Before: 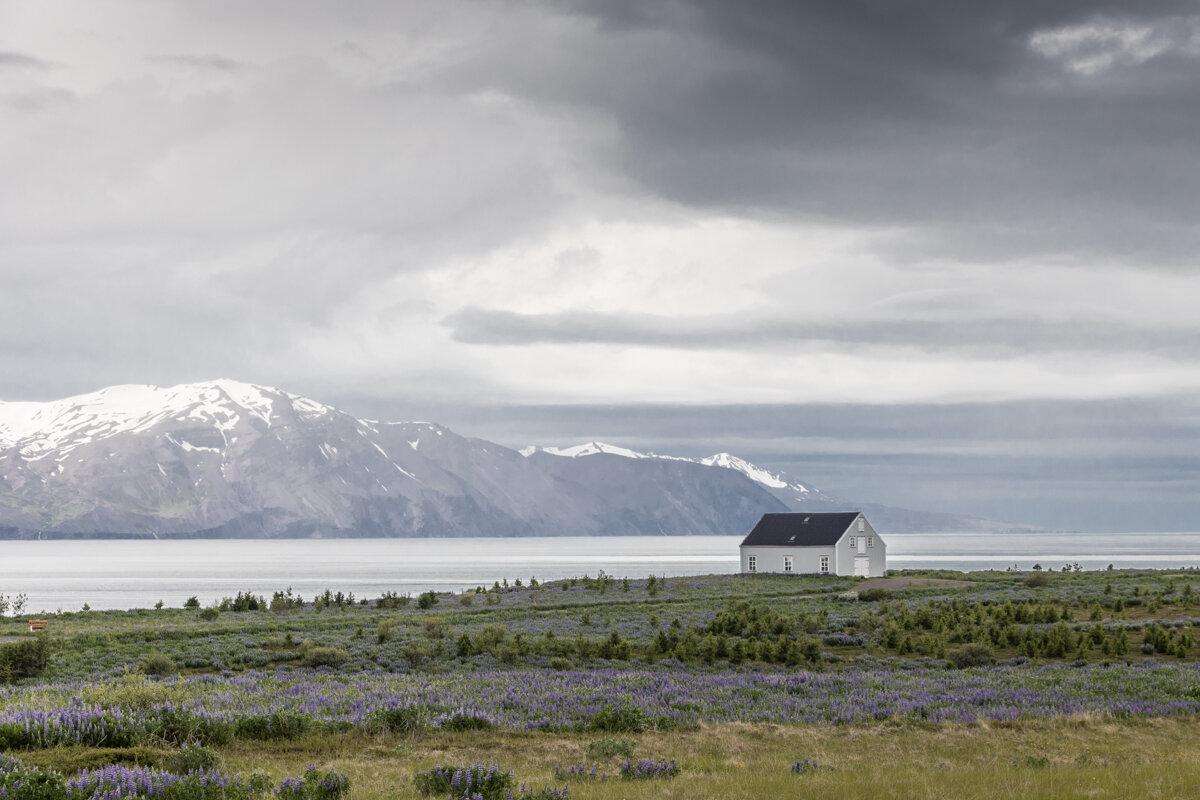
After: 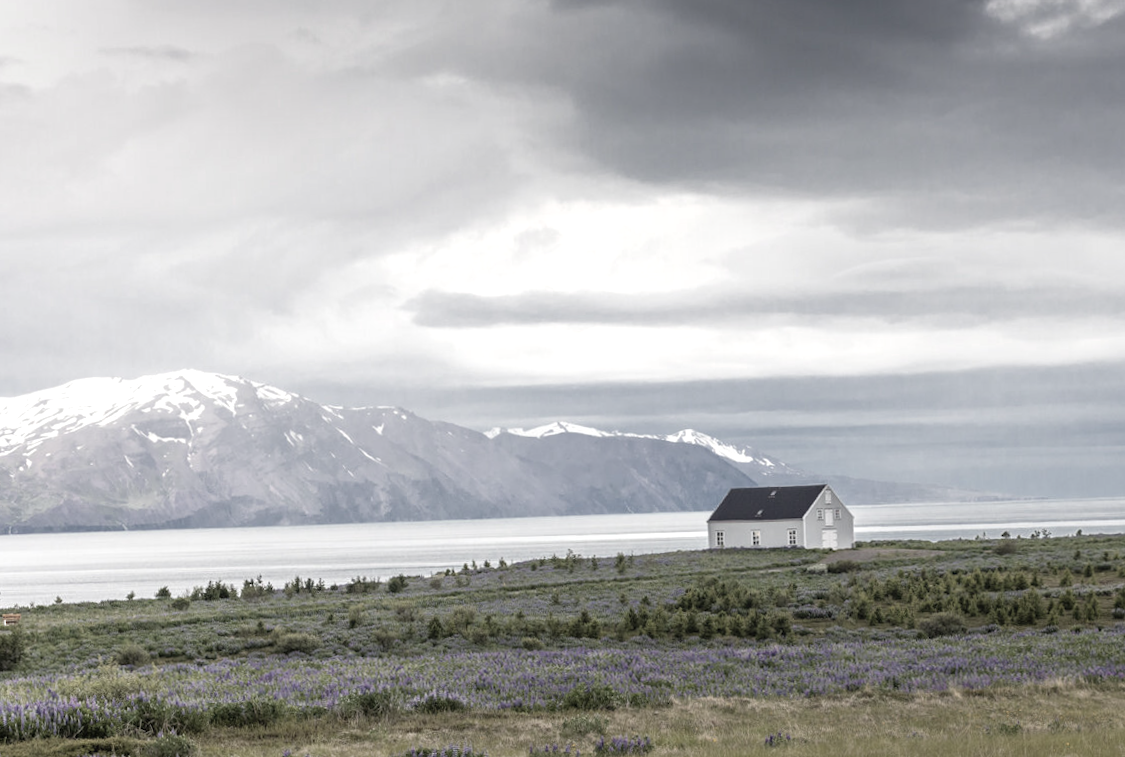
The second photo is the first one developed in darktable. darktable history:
exposure: exposure 0.3 EV, compensate highlight preservation false
tone equalizer: on, module defaults
rotate and perspective: rotation -2.12°, lens shift (vertical) 0.009, lens shift (horizontal) -0.008, automatic cropping original format, crop left 0.036, crop right 0.964, crop top 0.05, crop bottom 0.959
color zones: curves: ch0 [(0, 0.559) (0.153, 0.551) (0.229, 0.5) (0.429, 0.5) (0.571, 0.5) (0.714, 0.5) (0.857, 0.5) (1, 0.559)]; ch1 [(0, 0.417) (0.112, 0.336) (0.213, 0.26) (0.429, 0.34) (0.571, 0.35) (0.683, 0.331) (0.857, 0.344) (1, 0.417)]
crop and rotate: angle -0.5°
